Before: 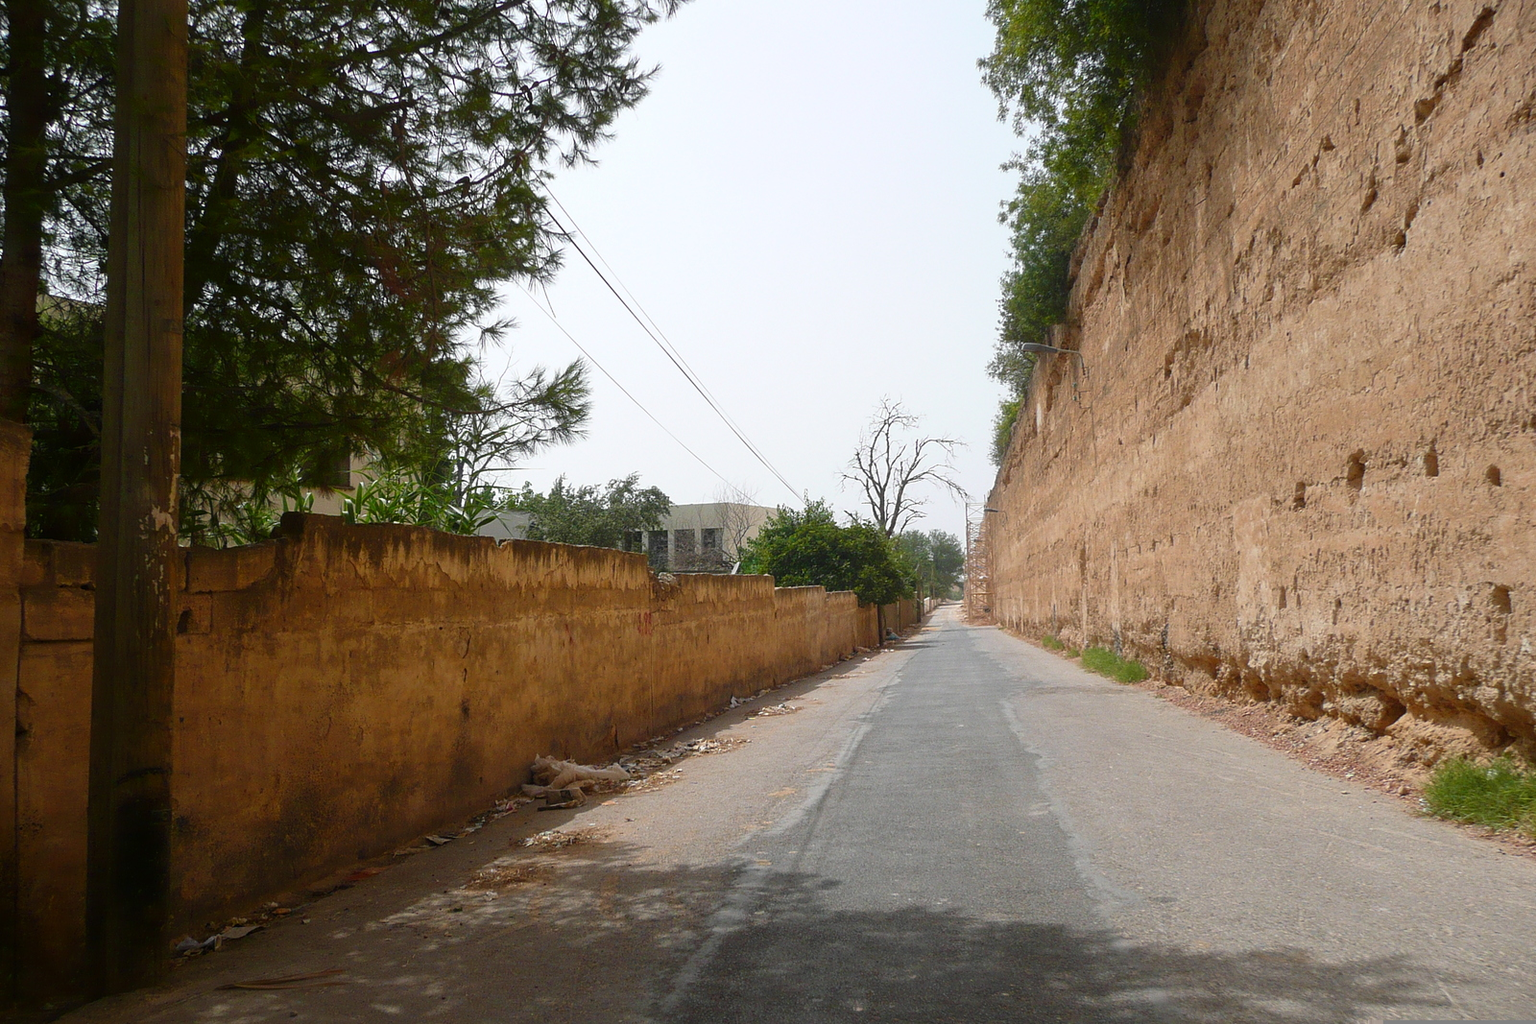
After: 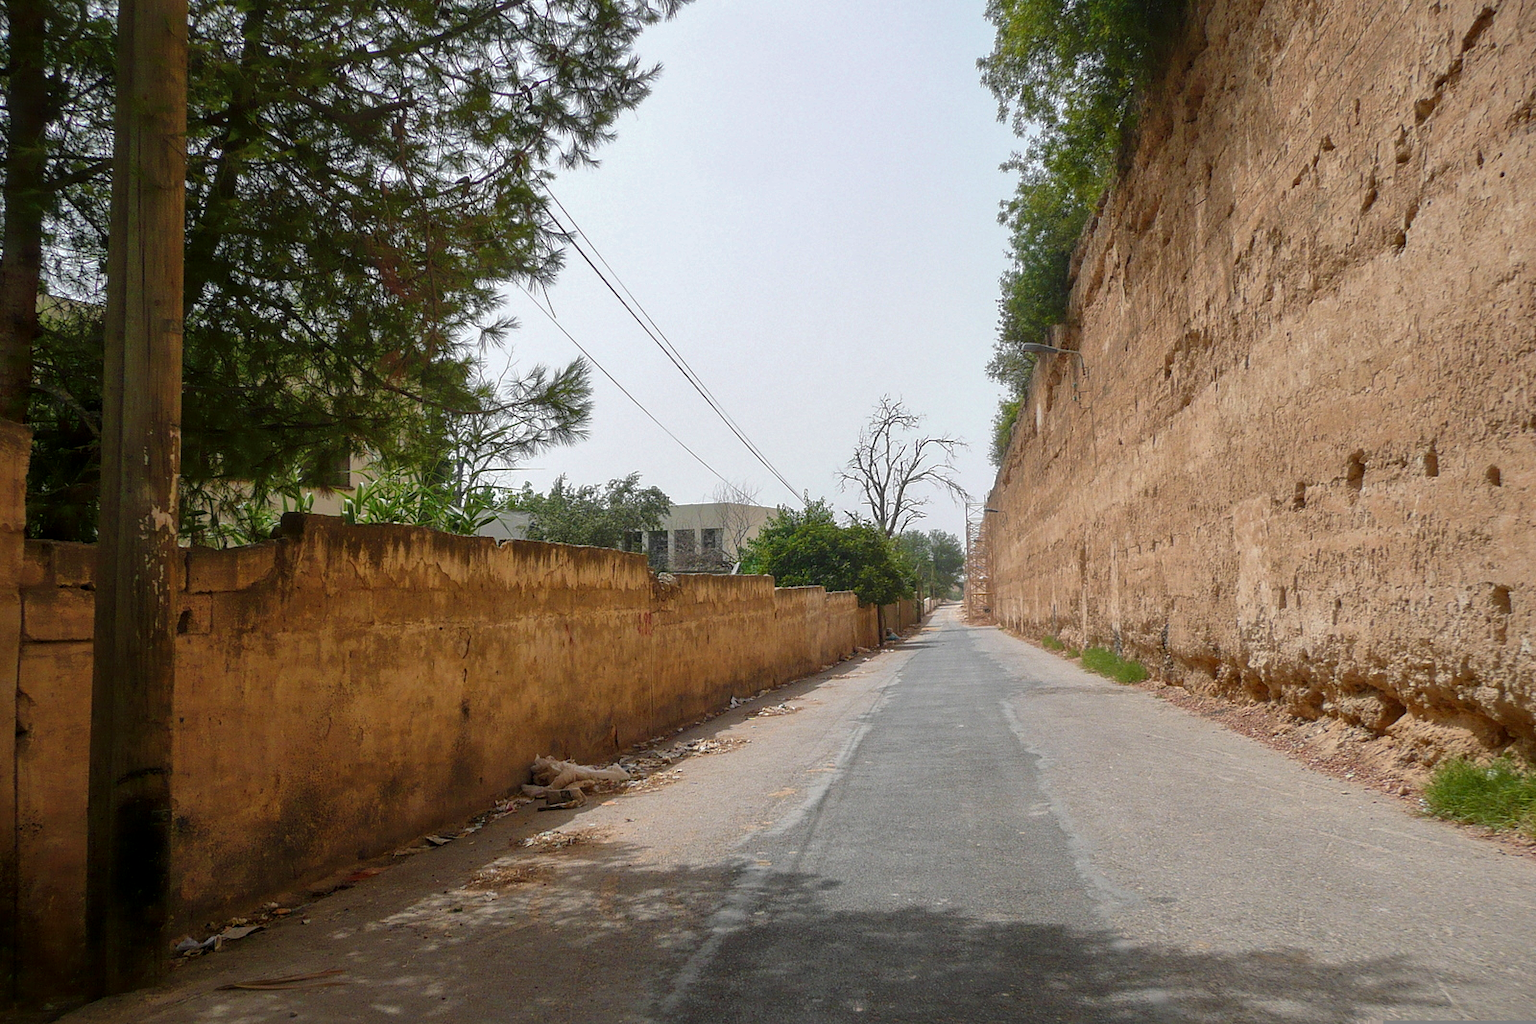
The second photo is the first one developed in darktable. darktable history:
local contrast: on, module defaults
shadows and highlights: shadows 39.65, highlights -60.06
